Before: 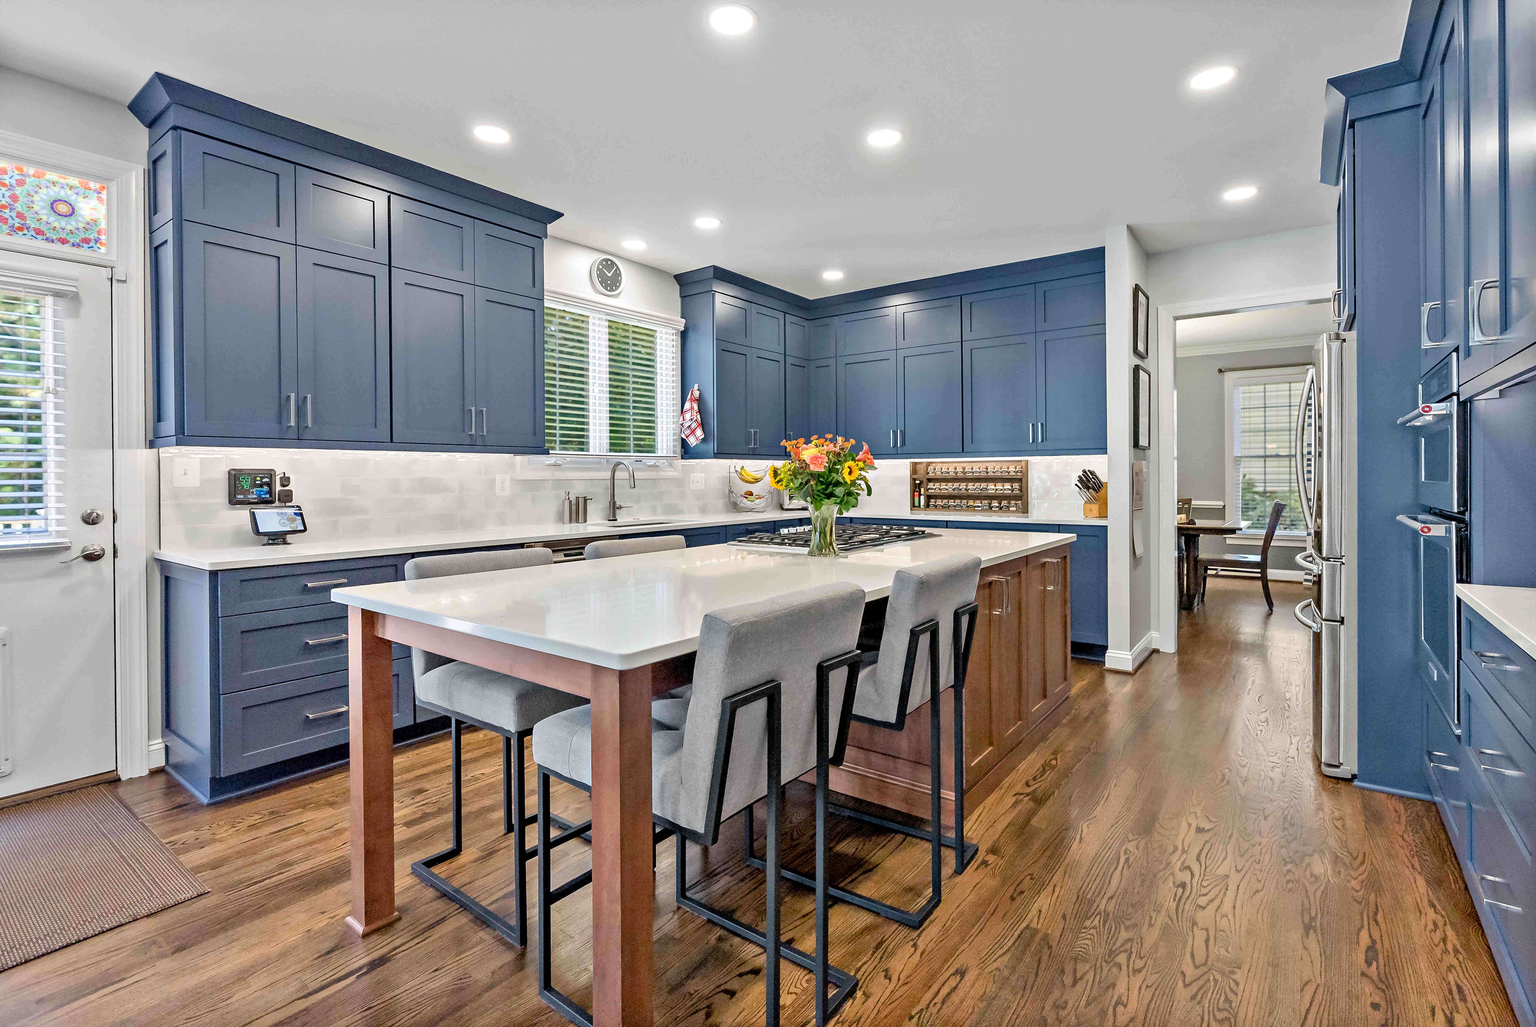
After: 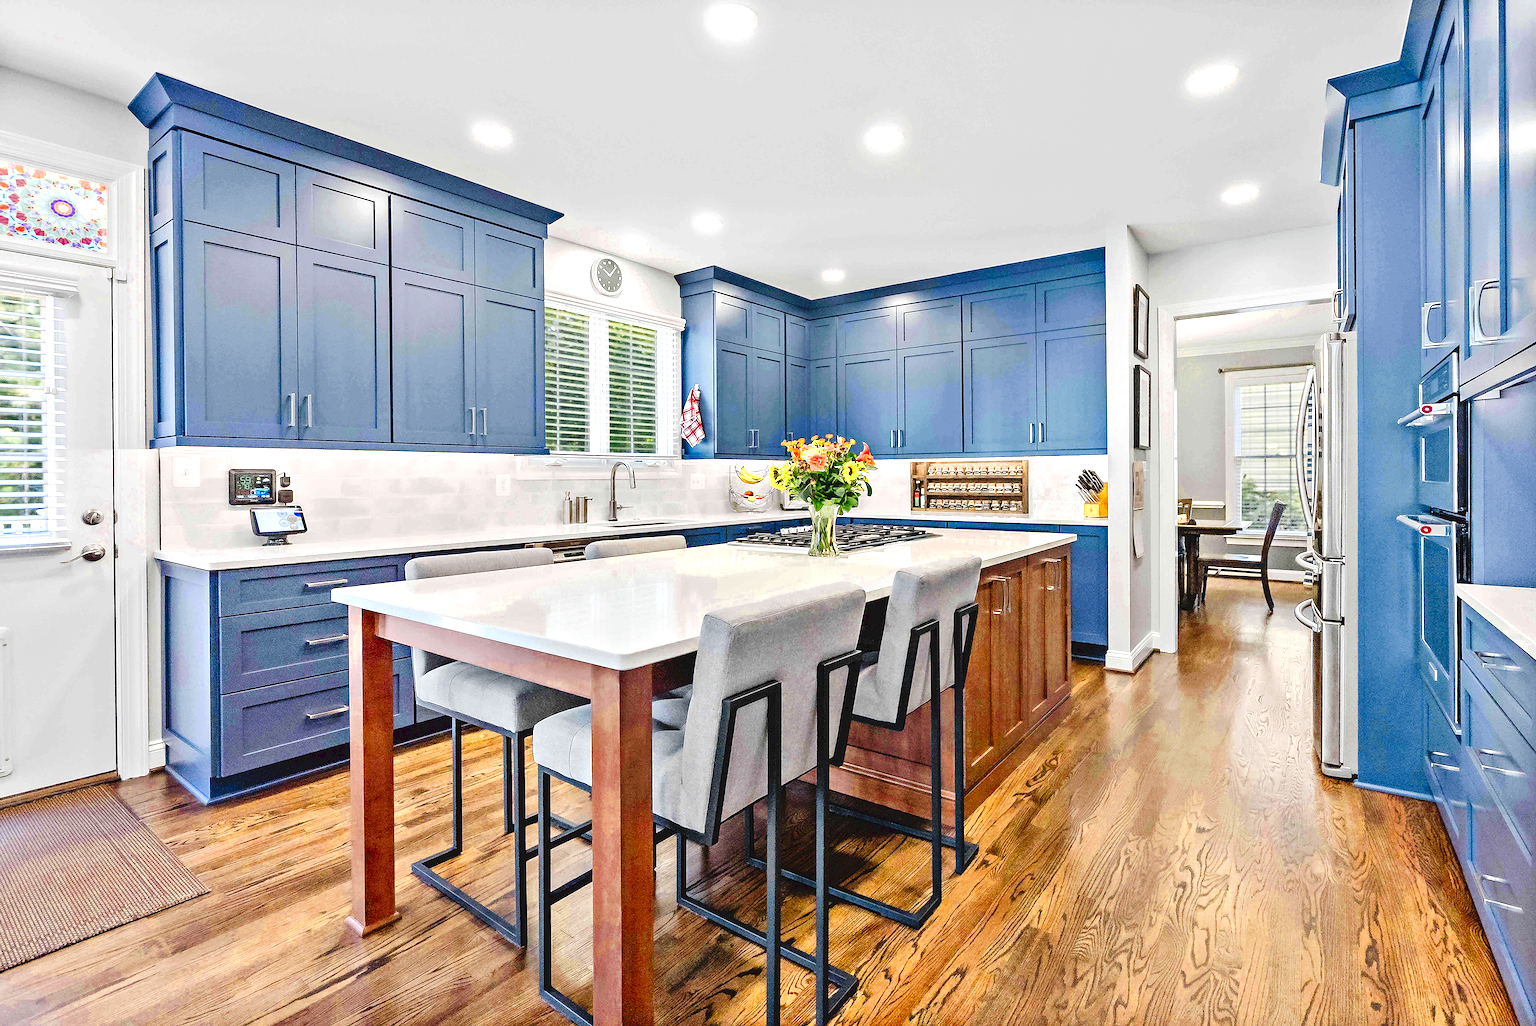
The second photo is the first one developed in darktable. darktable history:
tone equalizer: -8 EV -0.392 EV, -7 EV -0.404 EV, -6 EV -0.366 EV, -5 EV -0.233 EV, -3 EV 0.188 EV, -2 EV 0.34 EV, -1 EV 0.413 EV, +0 EV 0.433 EV
tone curve: curves: ch0 [(0, 0) (0.003, 0.077) (0.011, 0.078) (0.025, 0.078) (0.044, 0.08) (0.069, 0.088) (0.1, 0.102) (0.136, 0.12) (0.177, 0.148) (0.224, 0.191) (0.277, 0.261) (0.335, 0.335) (0.399, 0.419) (0.468, 0.522) (0.543, 0.611) (0.623, 0.702) (0.709, 0.779) (0.801, 0.855) (0.898, 0.918) (1, 1)], preserve colors none
color zones: curves: ch0 [(0.004, 0.305) (0.261, 0.623) (0.389, 0.399) (0.708, 0.571) (0.947, 0.34)]; ch1 [(0.025, 0.645) (0.229, 0.584) (0.326, 0.551) (0.484, 0.262) (0.757, 0.643)]
sharpen: on, module defaults
